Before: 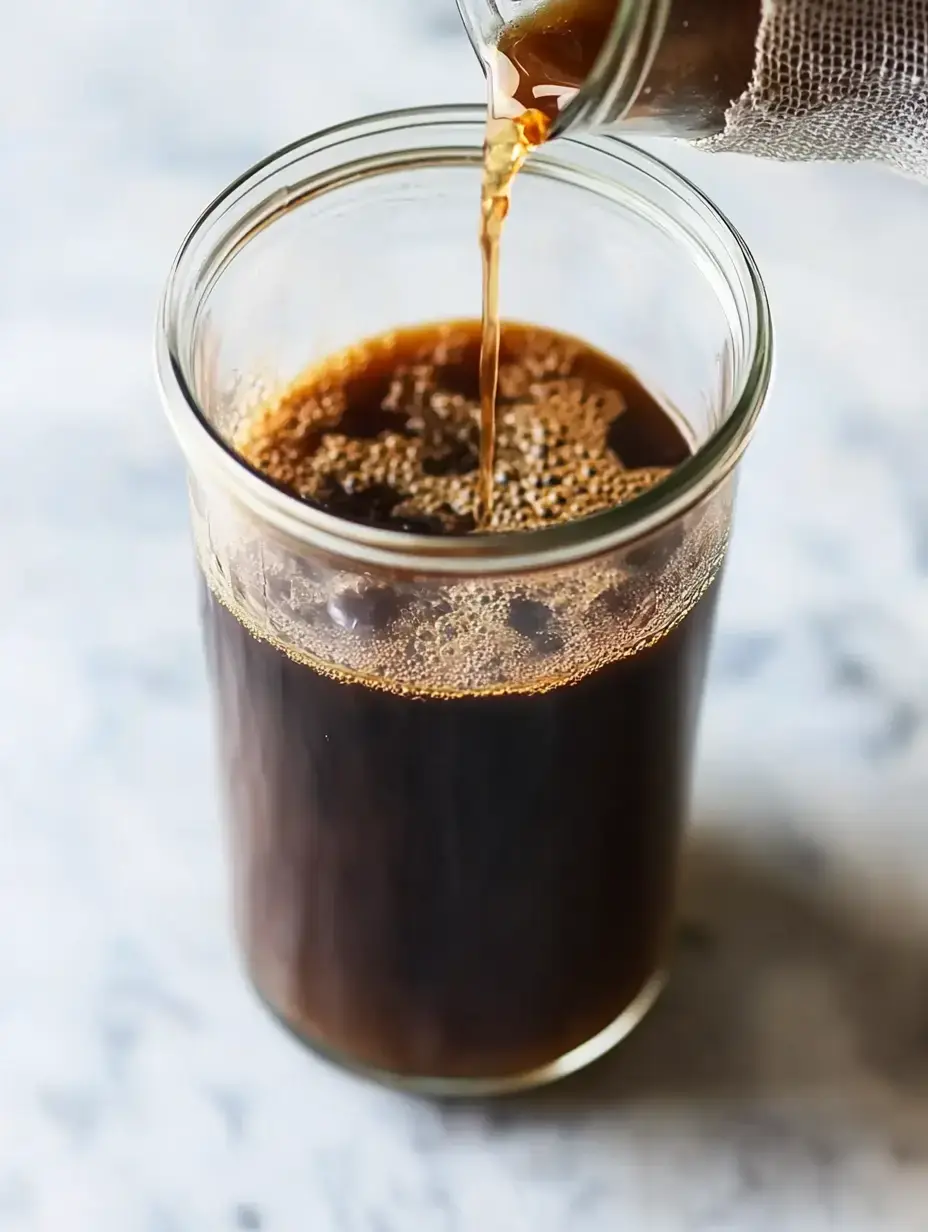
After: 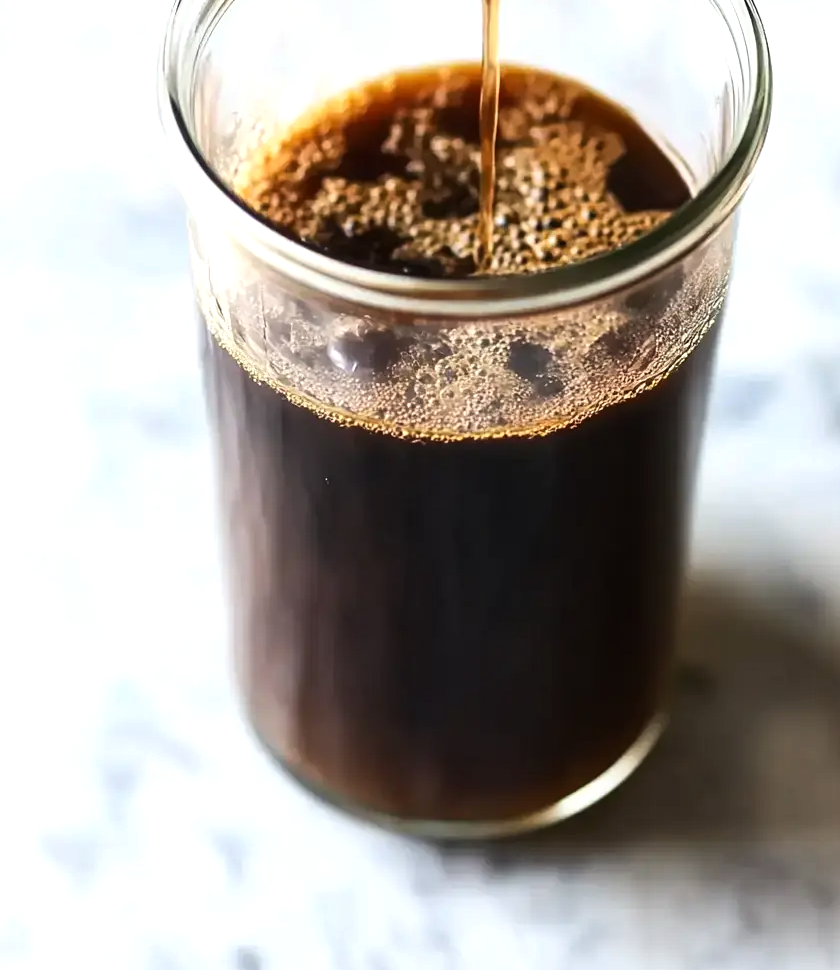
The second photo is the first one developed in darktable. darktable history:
crop: top 20.916%, right 9.437%, bottom 0.316%
tone equalizer: -8 EV -0.417 EV, -7 EV -0.389 EV, -6 EV -0.333 EV, -5 EV -0.222 EV, -3 EV 0.222 EV, -2 EV 0.333 EV, -1 EV 0.389 EV, +0 EV 0.417 EV, edges refinement/feathering 500, mask exposure compensation -1.57 EV, preserve details no
